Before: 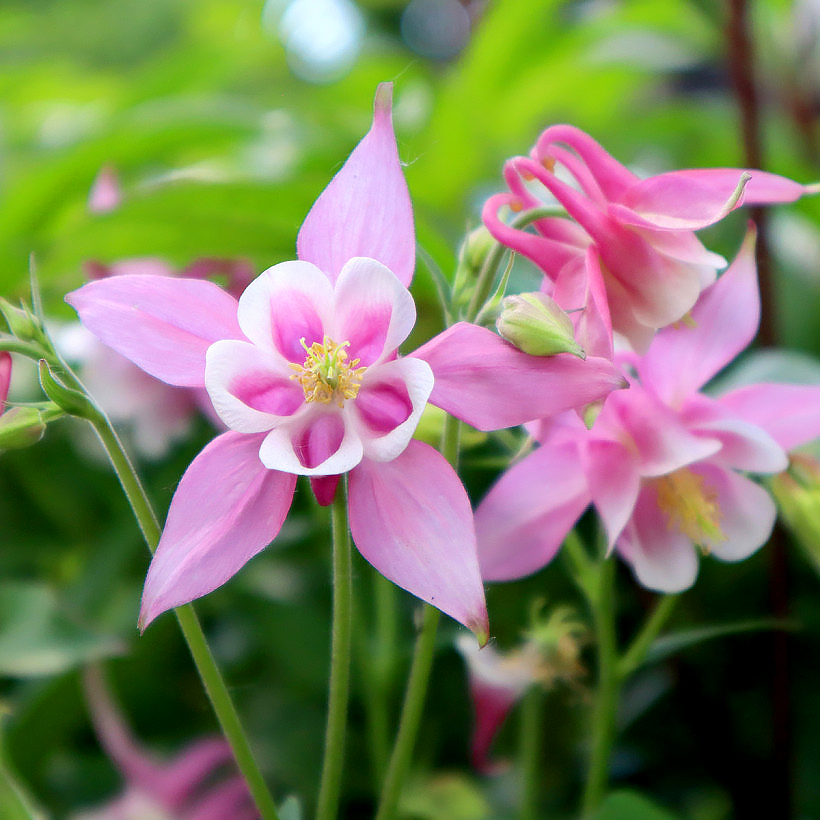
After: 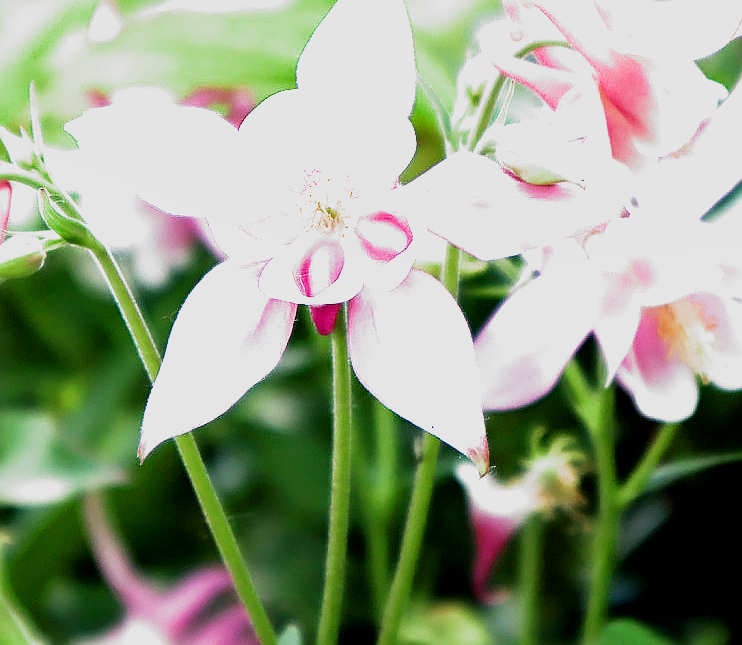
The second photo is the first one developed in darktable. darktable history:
filmic rgb: black relative exposure -8.2 EV, white relative exposure 2.2 EV, threshold 3 EV, hardness 7.11, latitude 75%, contrast 1.325, highlights saturation mix -2%, shadows ↔ highlights balance 30%, preserve chrominance RGB euclidean norm, color science v5 (2021), contrast in shadows safe, contrast in highlights safe, enable highlight reconstruction true
crop: top 20.916%, right 9.437%, bottom 0.316%
shadows and highlights: radius 121.13, shadows 21.4, white point adjustment -9.72, highlights -14.39, soften with gaussian
sharpen: on, module defaults
exposure: black level correction 0, exposure 1.2 EV, compensate exposure bias true, compensate highlight preservation false
